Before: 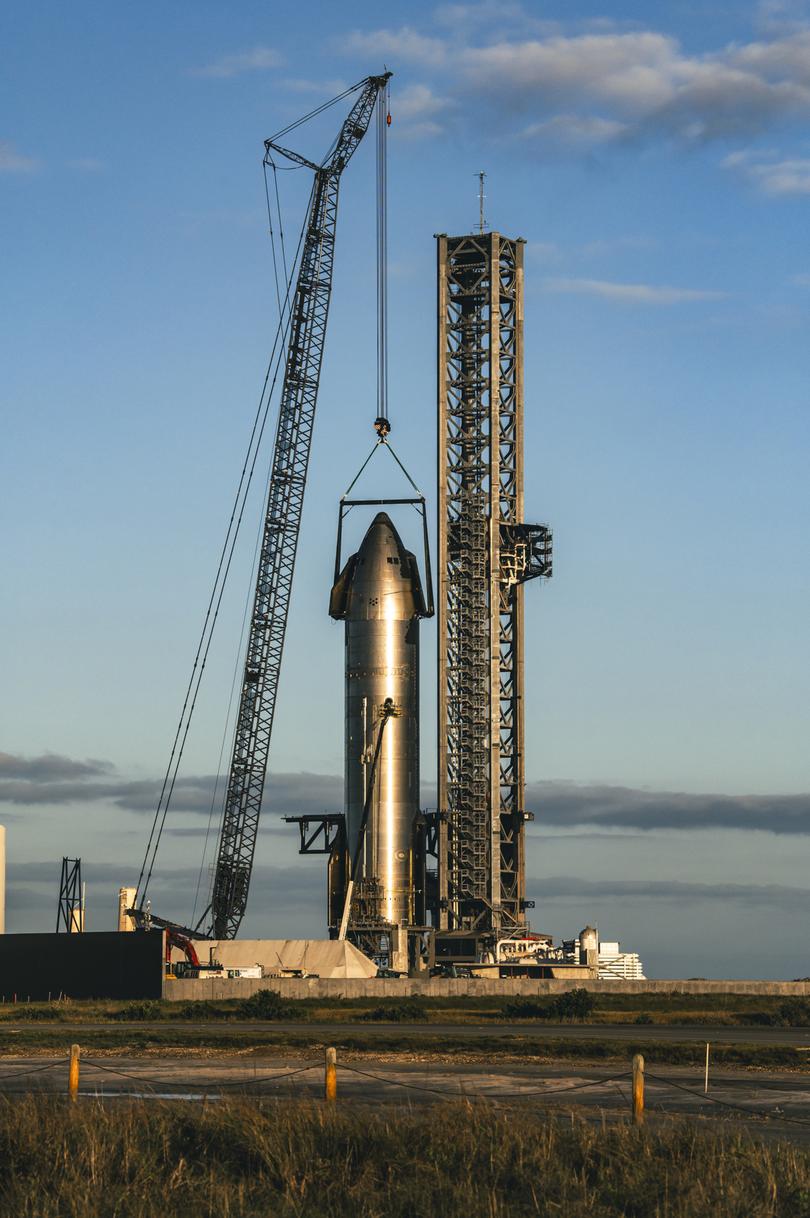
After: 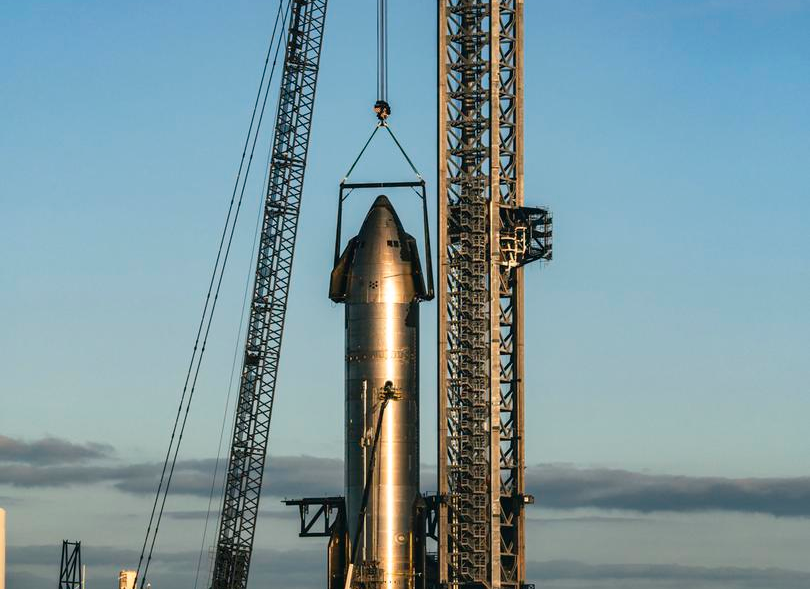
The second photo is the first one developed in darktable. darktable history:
white balance: red 1, blue 1
crop and rotate: top 26.056%, bottom 25.543%
